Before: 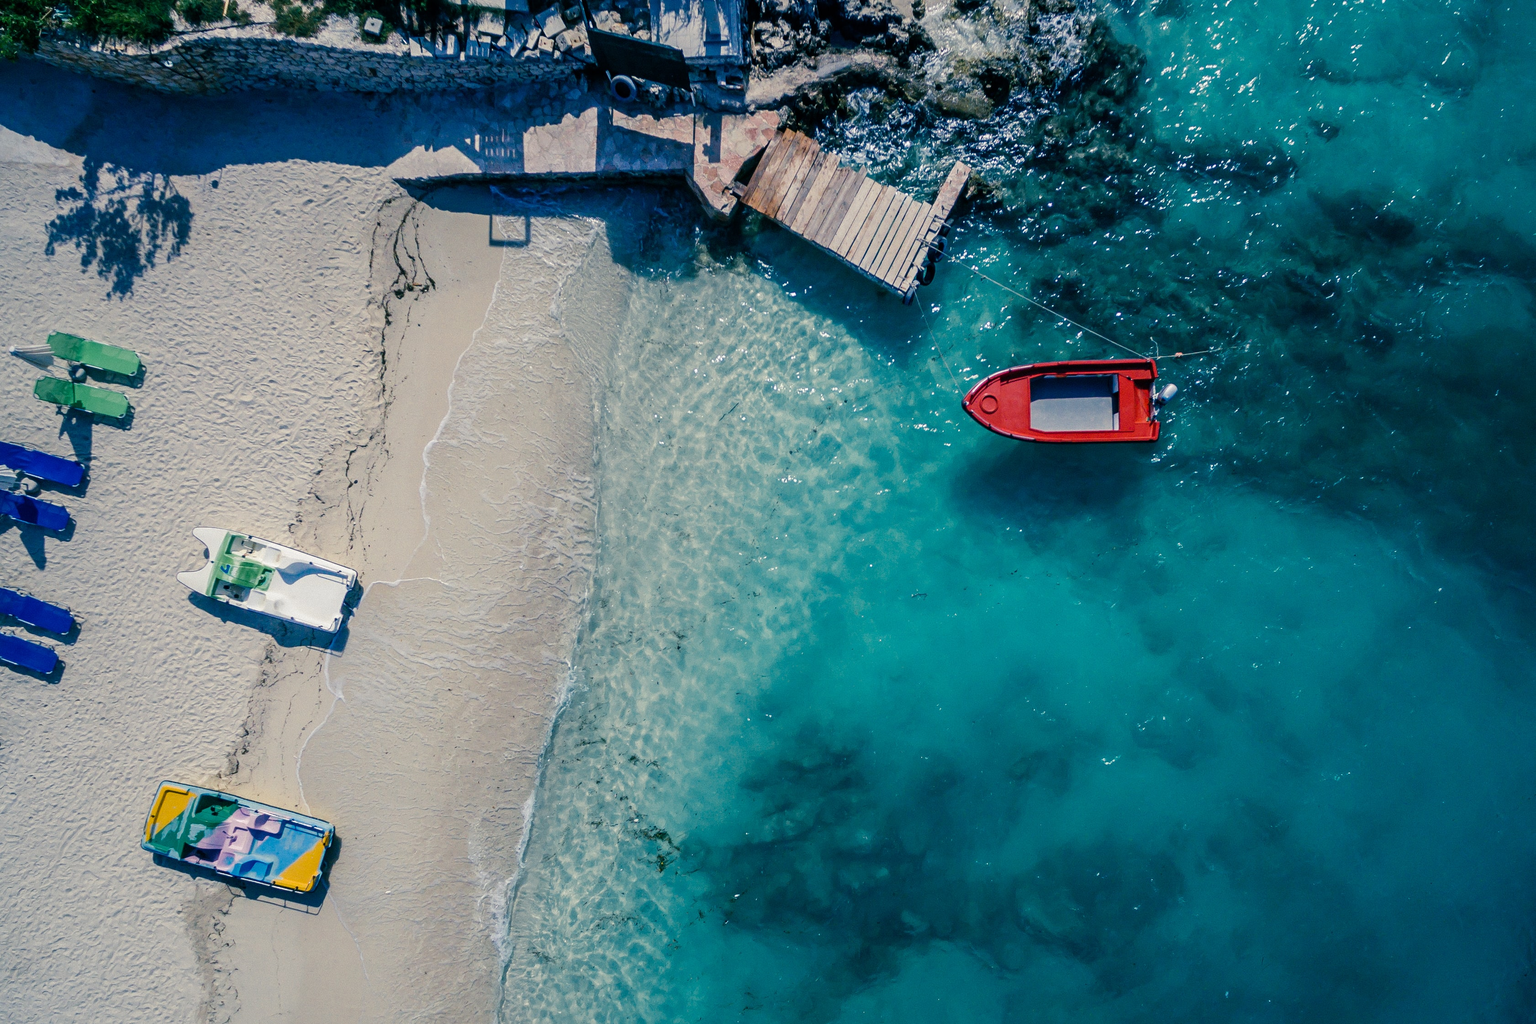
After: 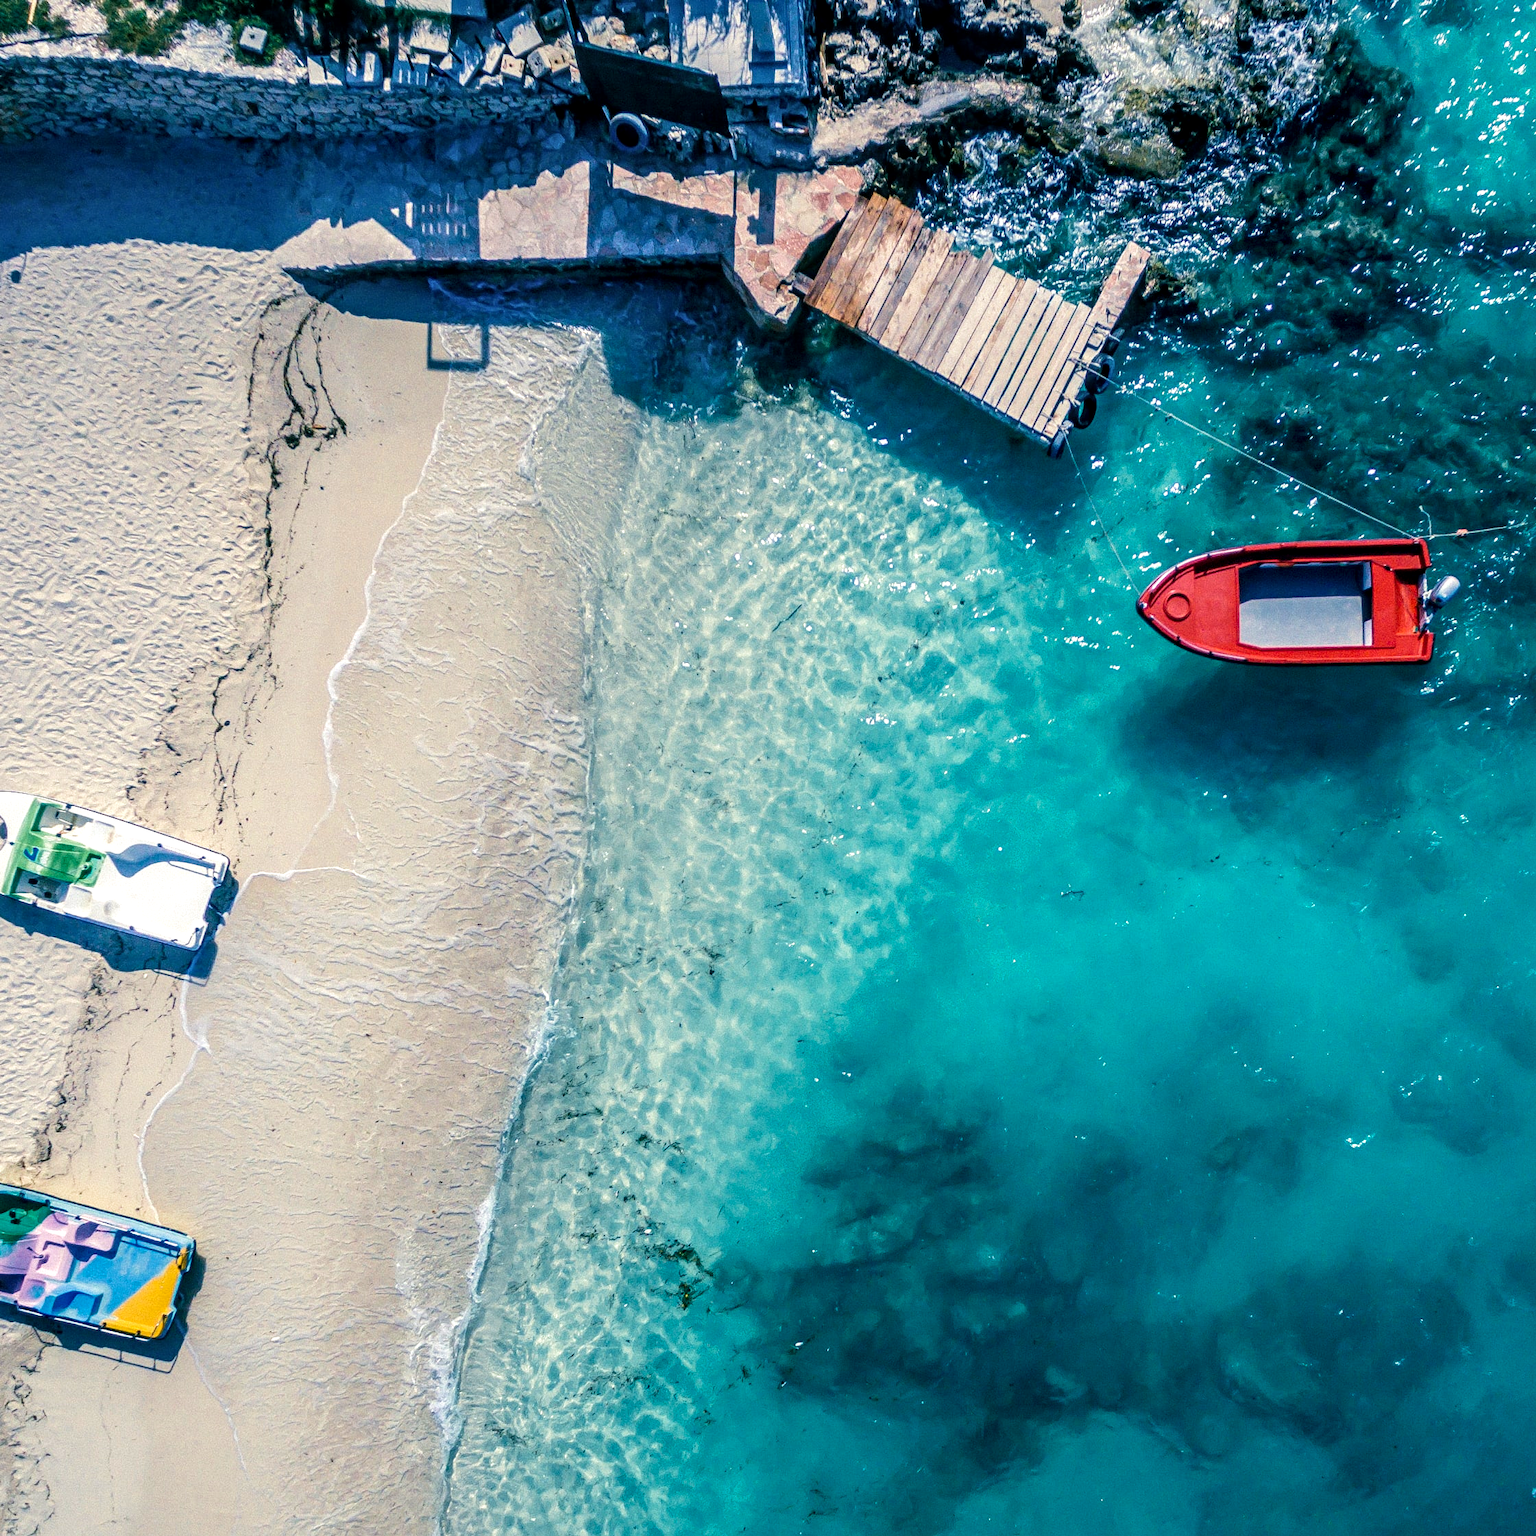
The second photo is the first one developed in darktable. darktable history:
local contrast: detail 130%
exposure: exposure 0.493 EV, compensate highlight preservation false
crop and rotate: left 13.358%, right 19.976%
velvia: strength 27.05%
